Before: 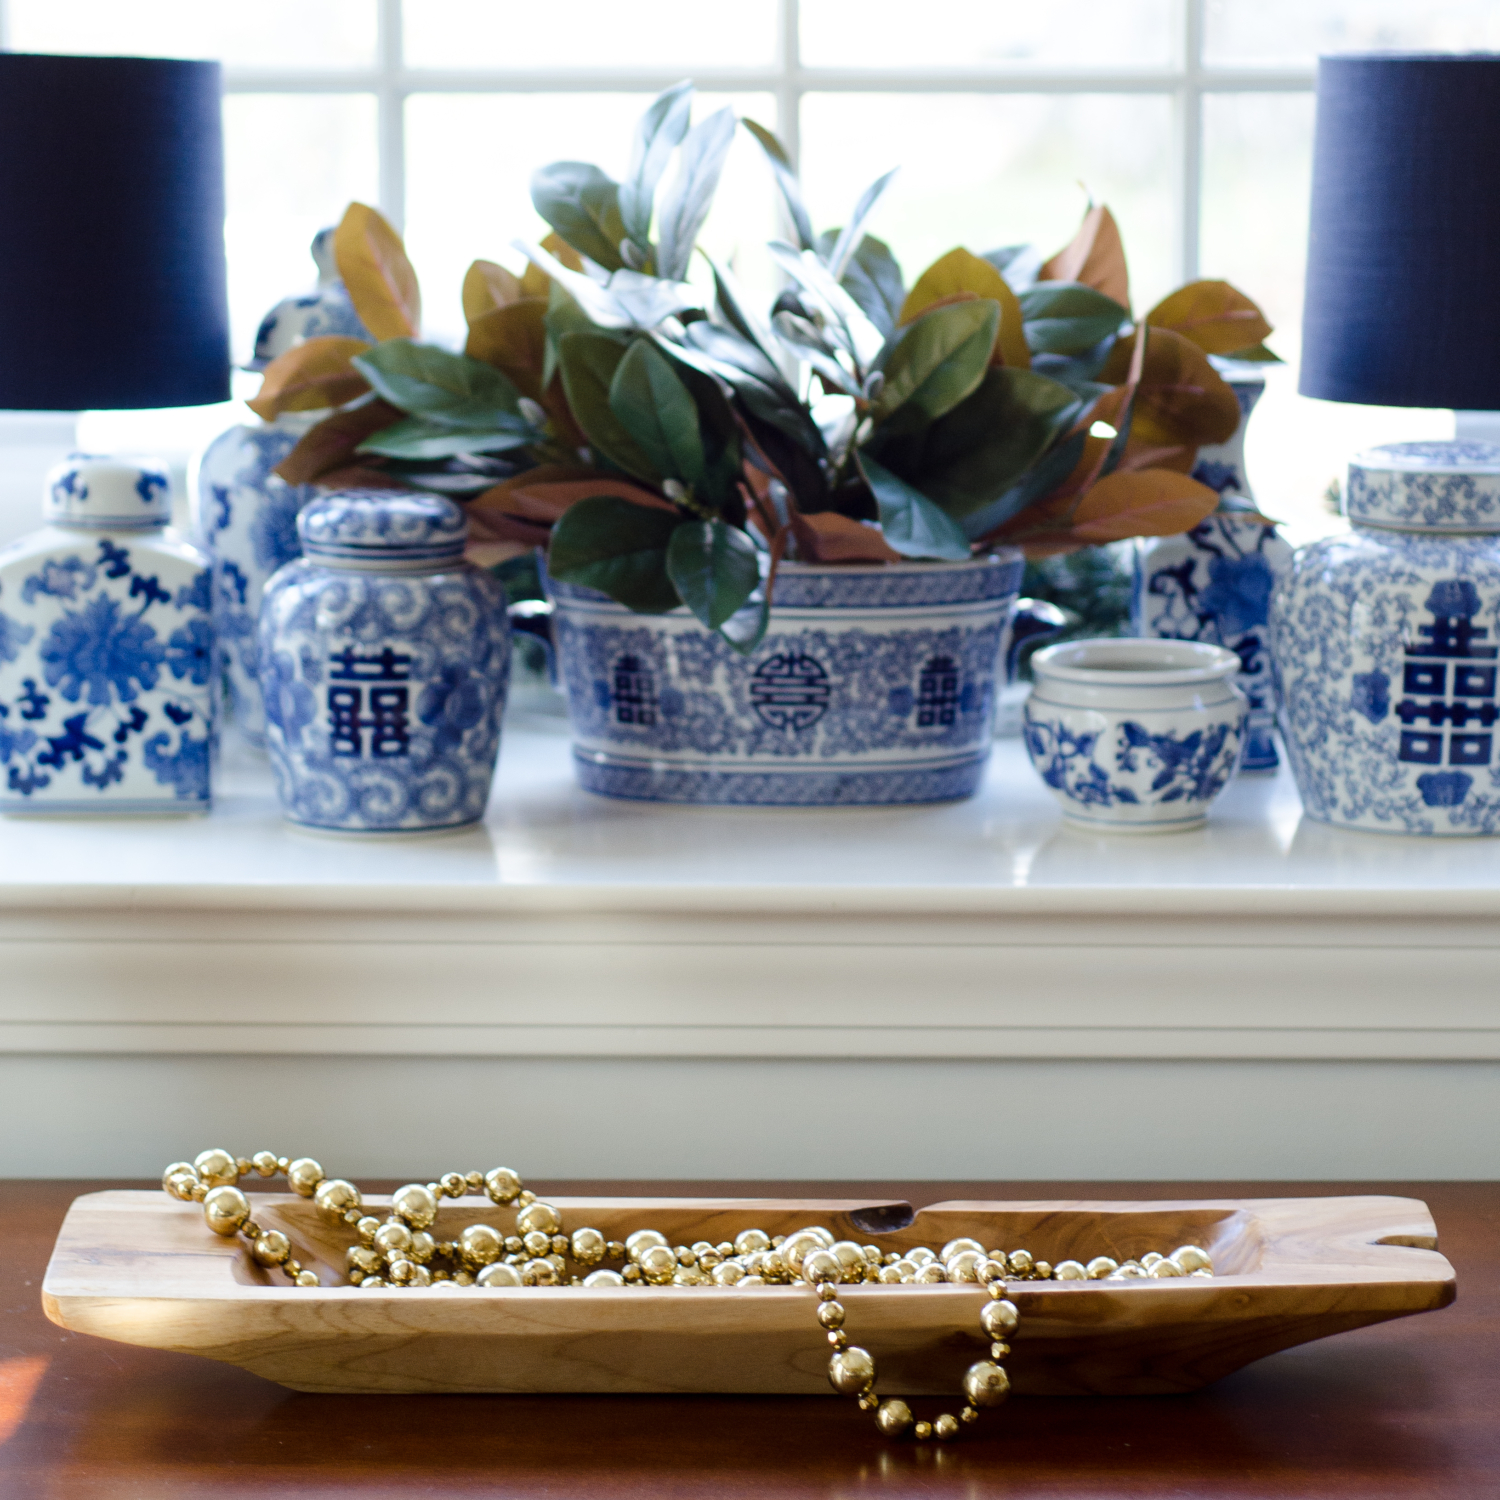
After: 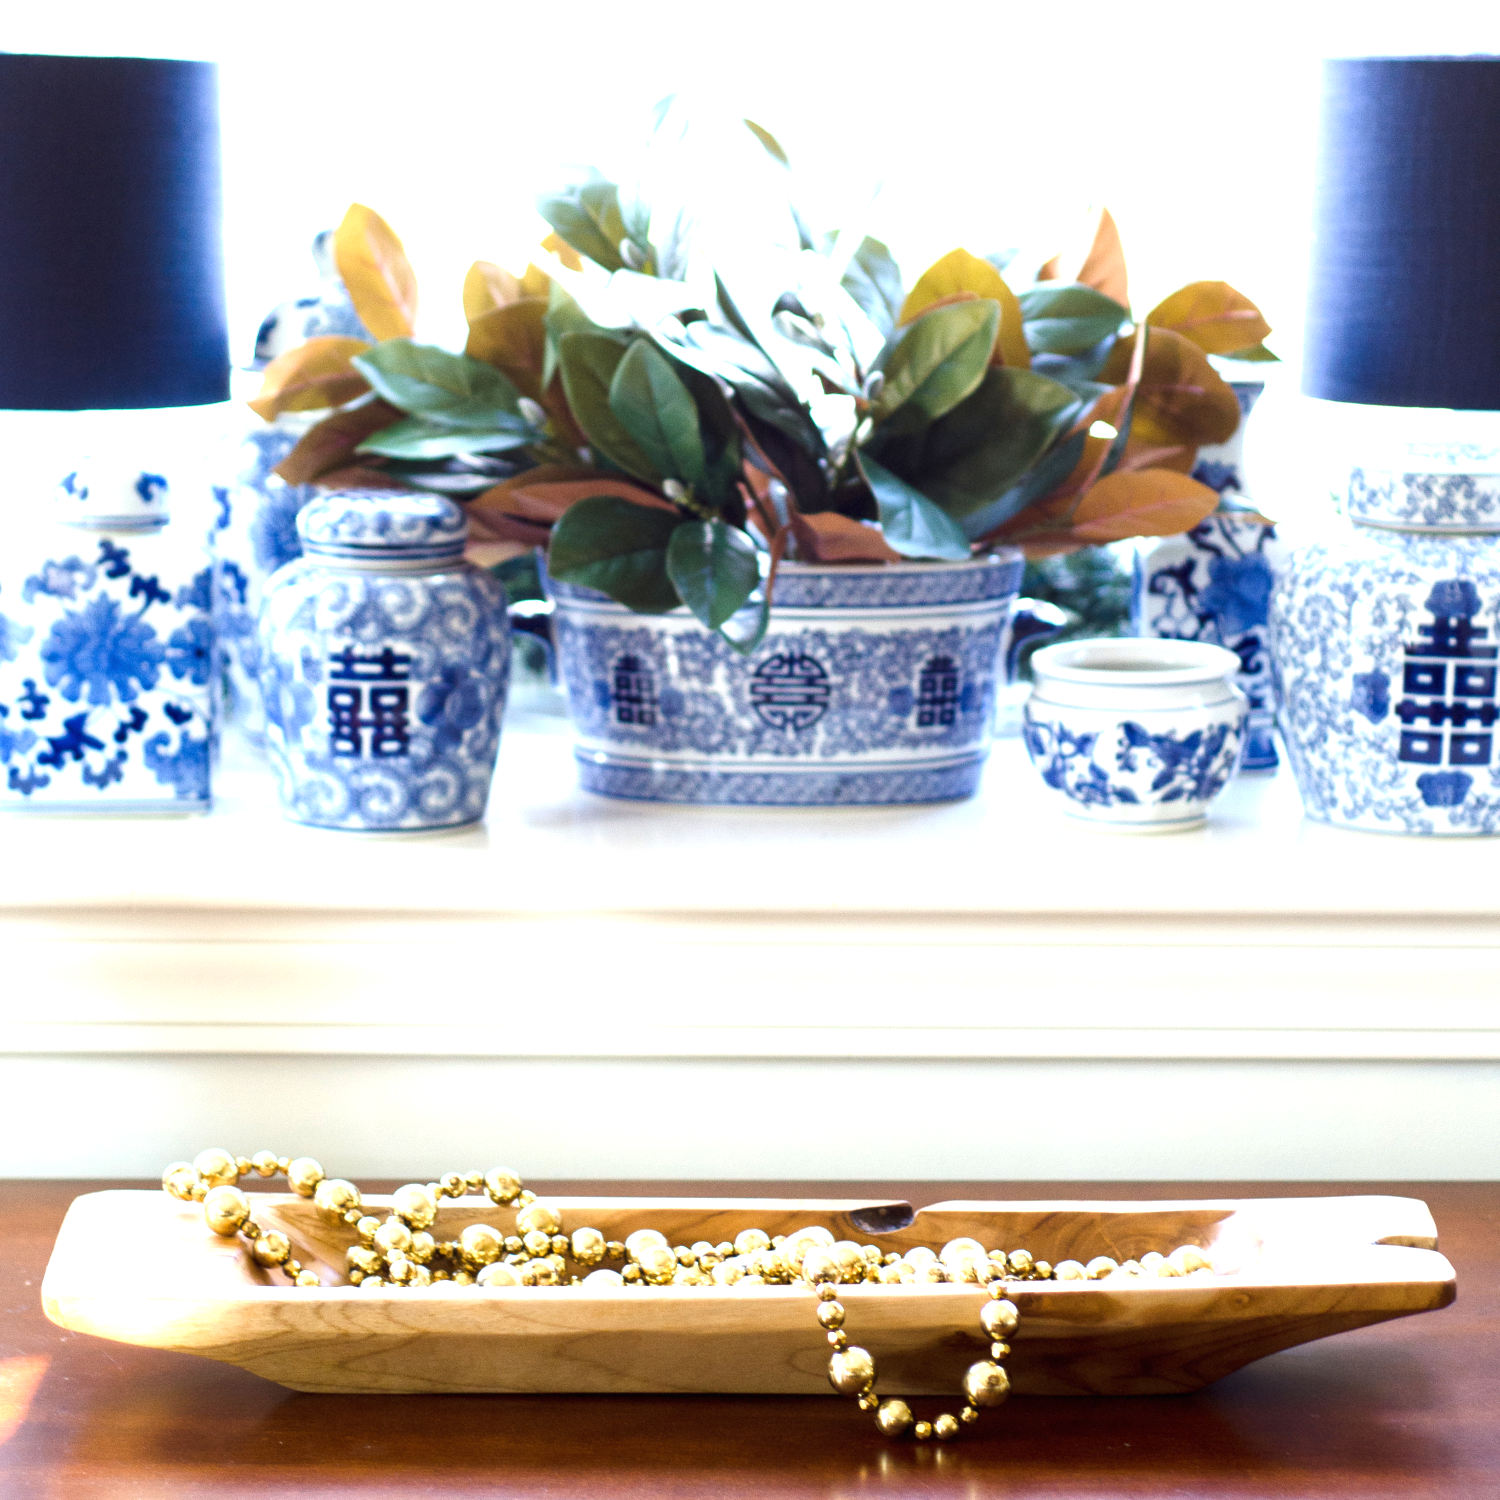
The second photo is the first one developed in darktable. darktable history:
exposure: black level correction 0, exposure 1.292 EV, compensate highlight preservation false
